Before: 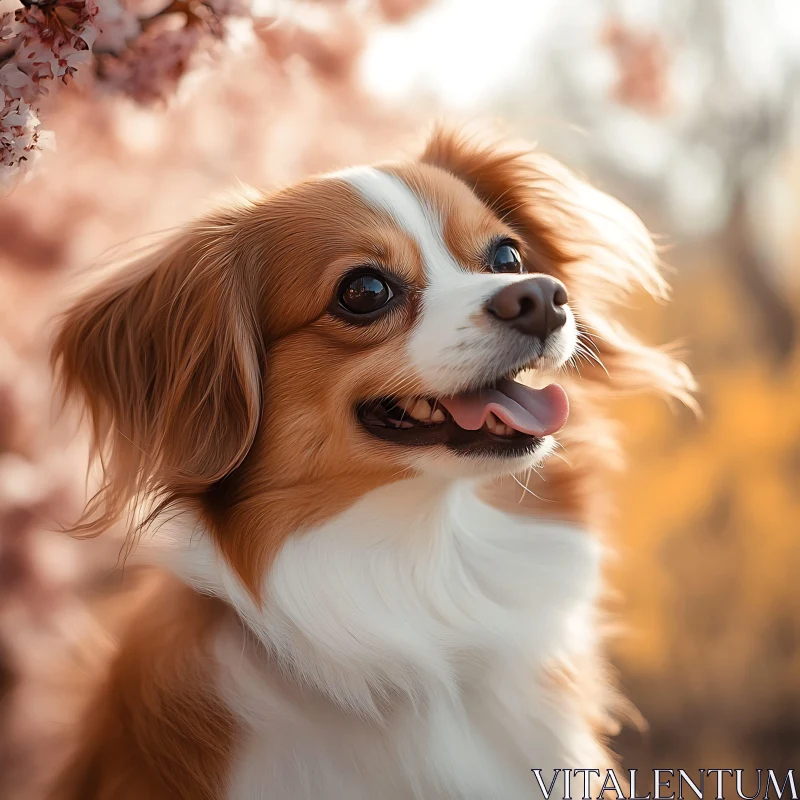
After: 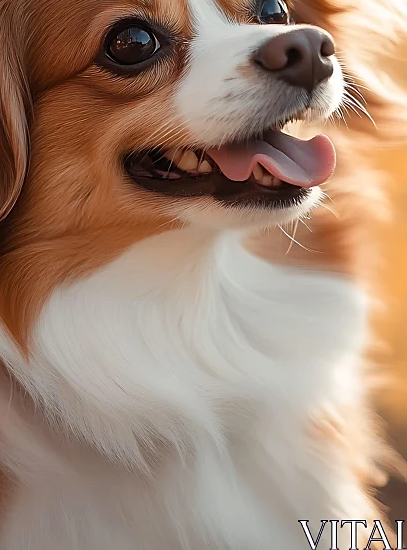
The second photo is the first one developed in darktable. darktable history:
sharpen: radius 1, threshold 1
crop and rotate: left 29.237%, top 31.152%, right 19.807%
